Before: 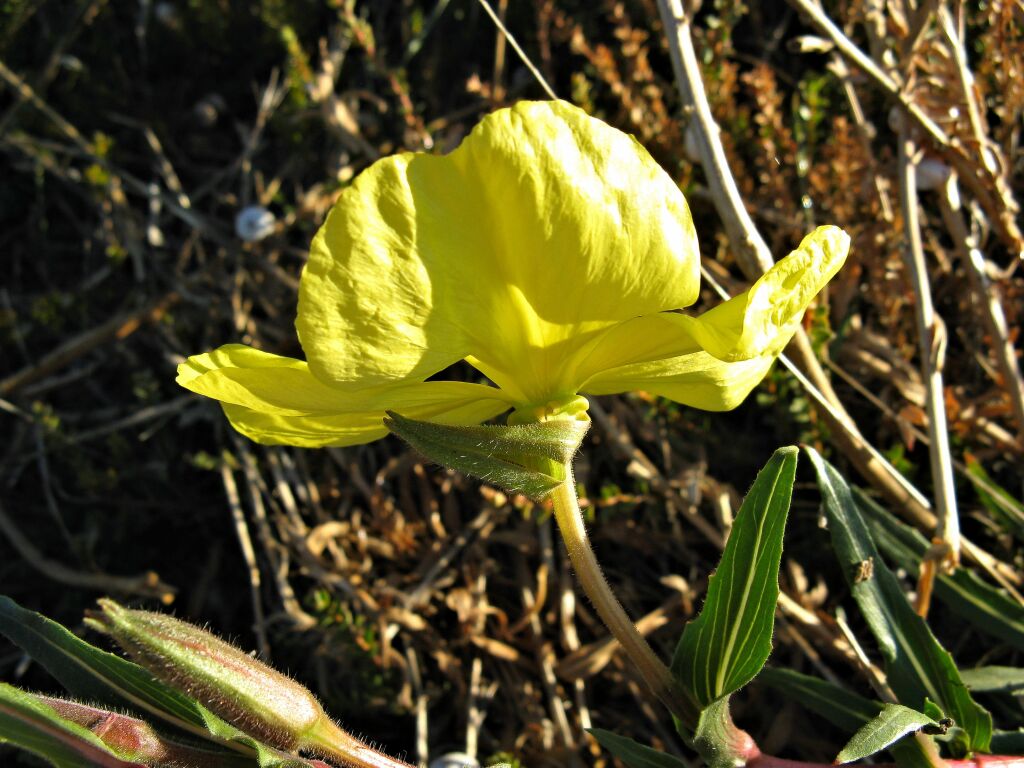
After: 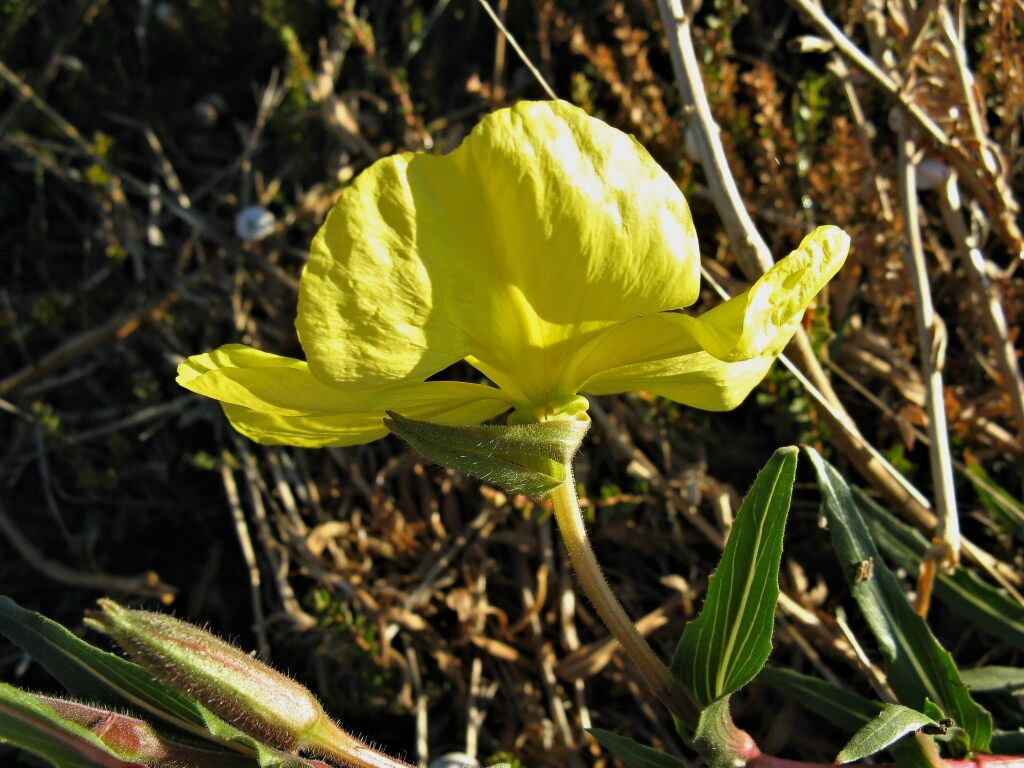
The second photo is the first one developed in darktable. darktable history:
tone equalizer: -7 EV 0.17 EV, -6 EV 0.137 EV, -5 EV 0.086 EV, -4 EV 0.061 EV, -2 EV -0.04 EV, -1 EV -0.031 EV, +0 EV -0.069 EV
exposure: exposure -0.178 EV, compensate highlight preservation false
